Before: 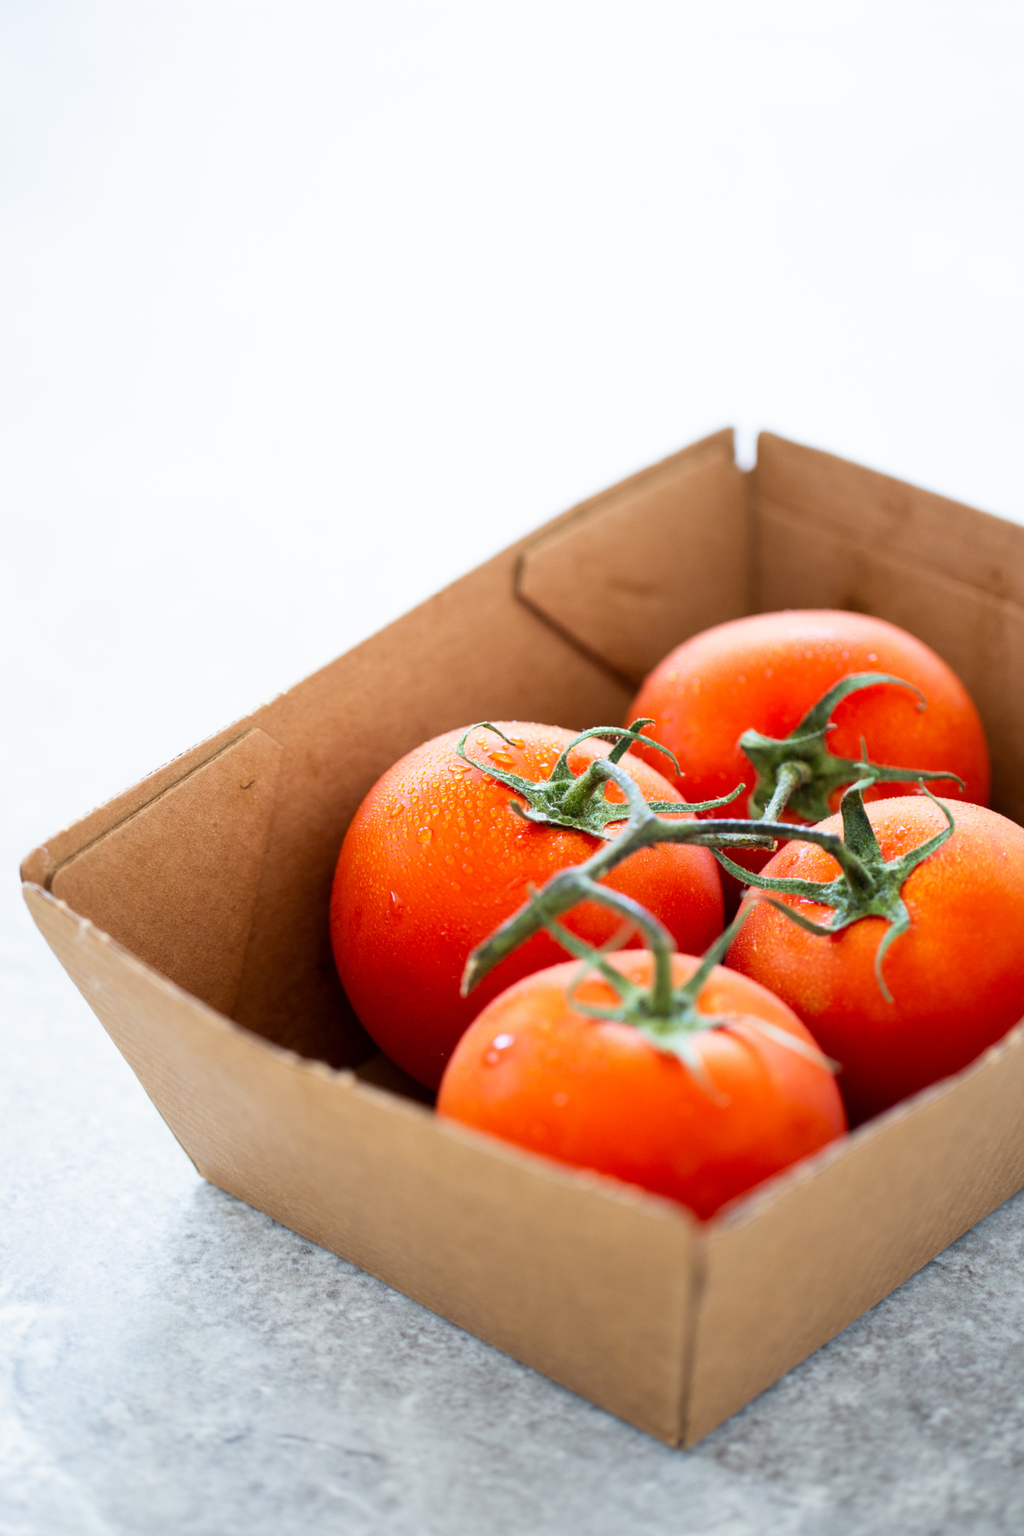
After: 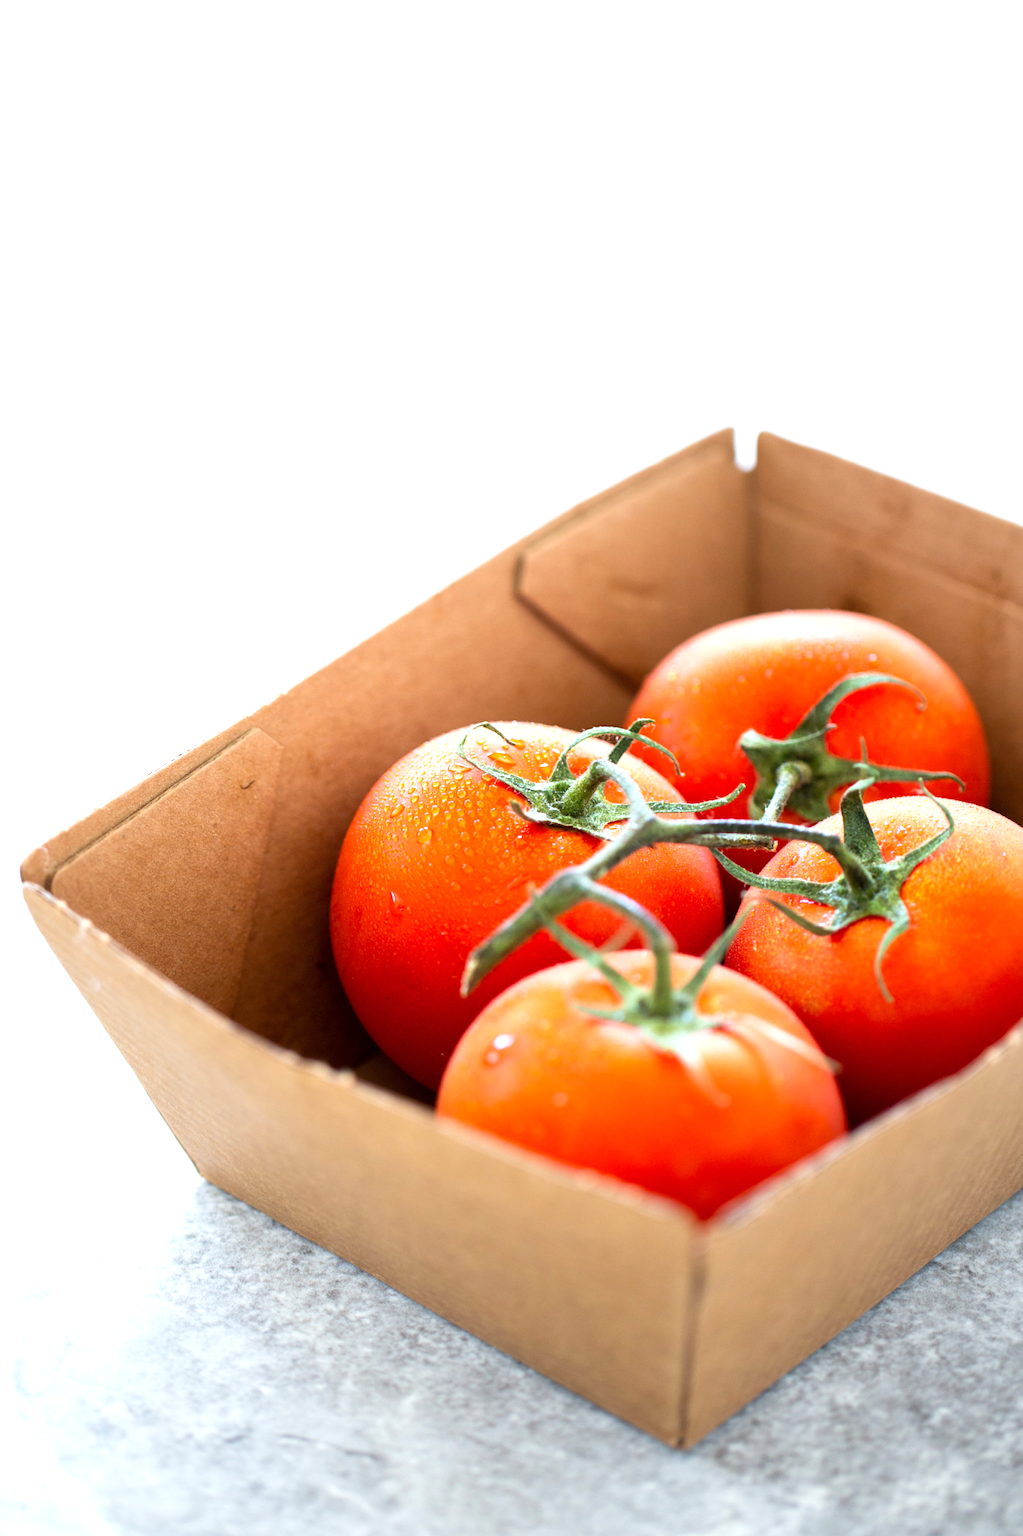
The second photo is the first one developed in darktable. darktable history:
exposure: exposure 0.504 EV, compensate exposure bias true, compensate highlight preservation false
